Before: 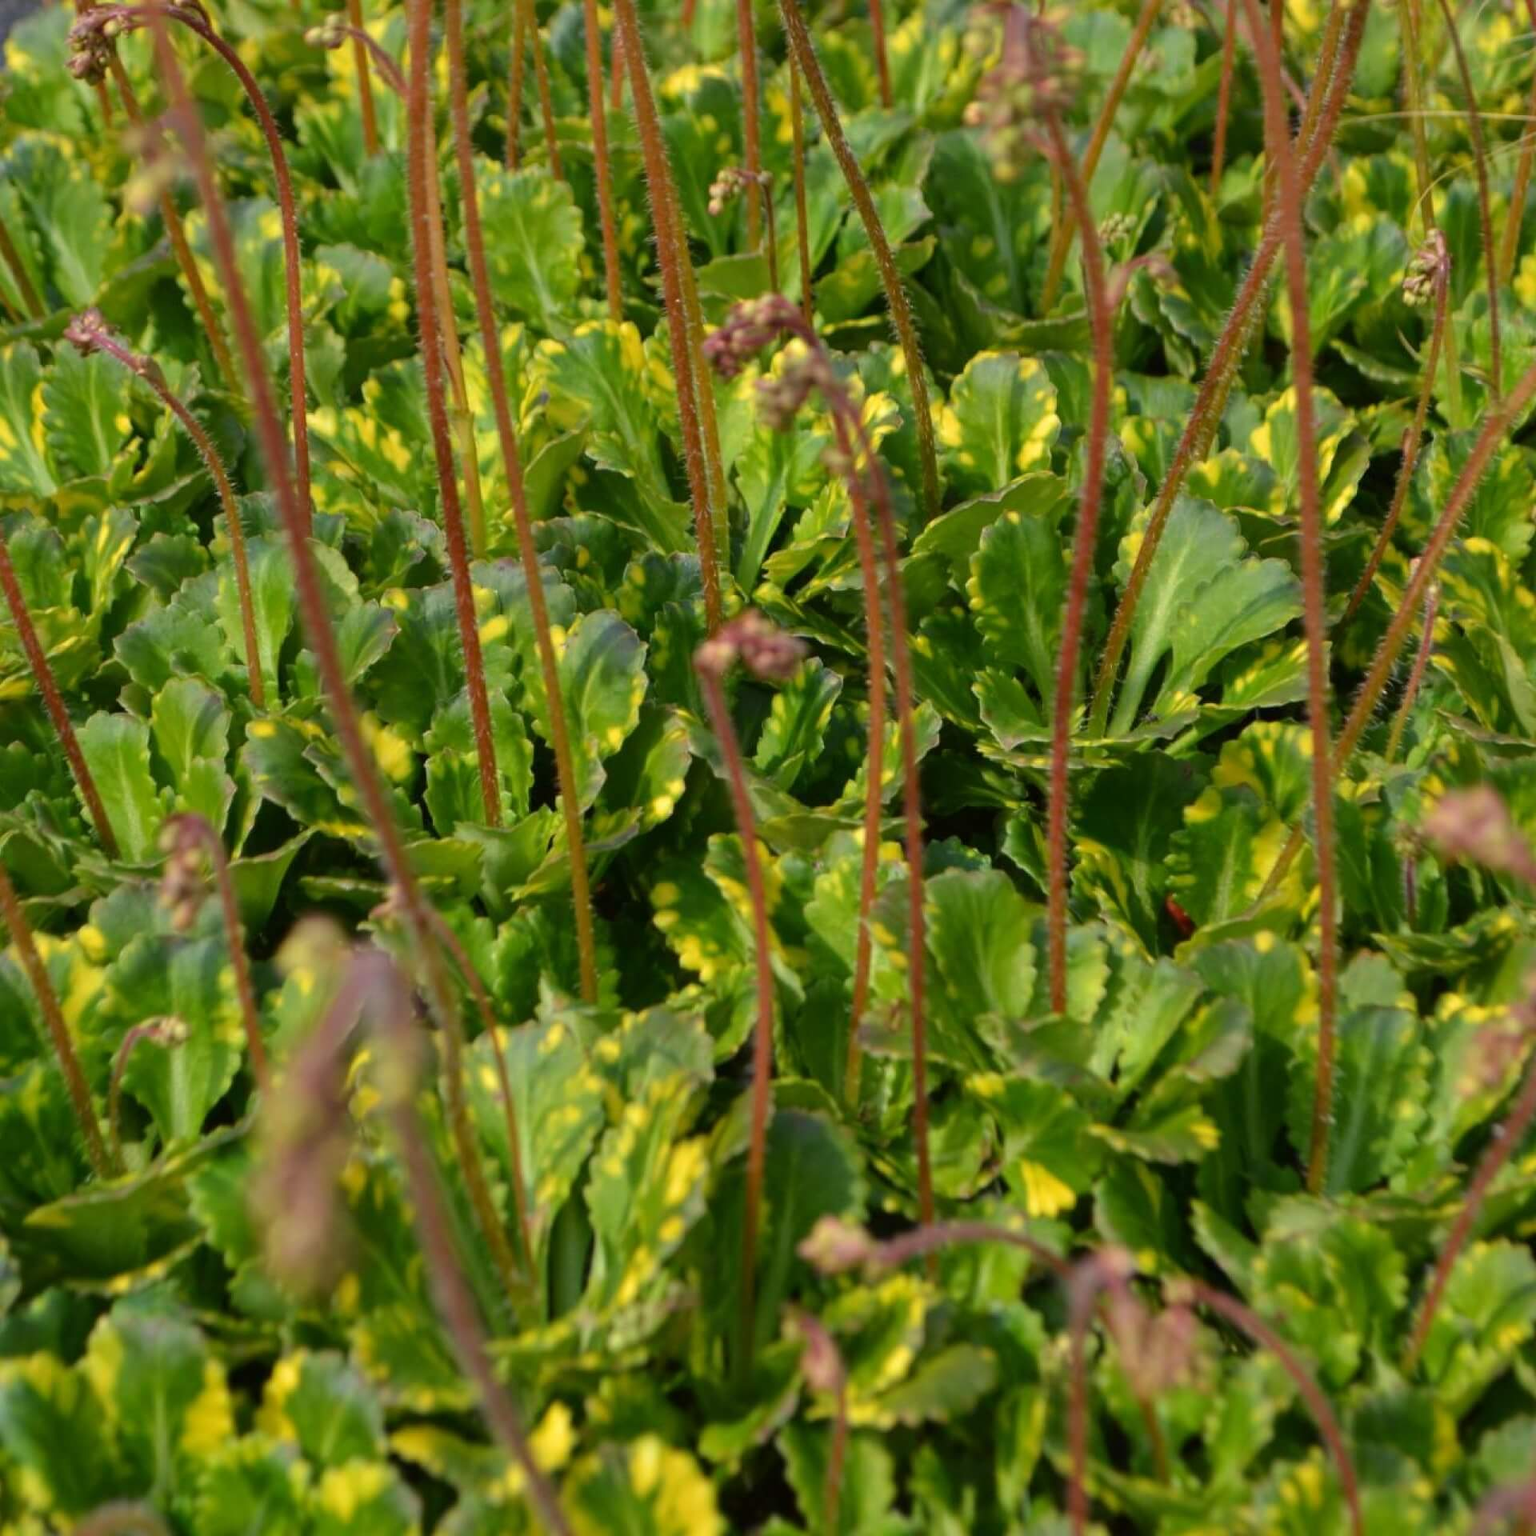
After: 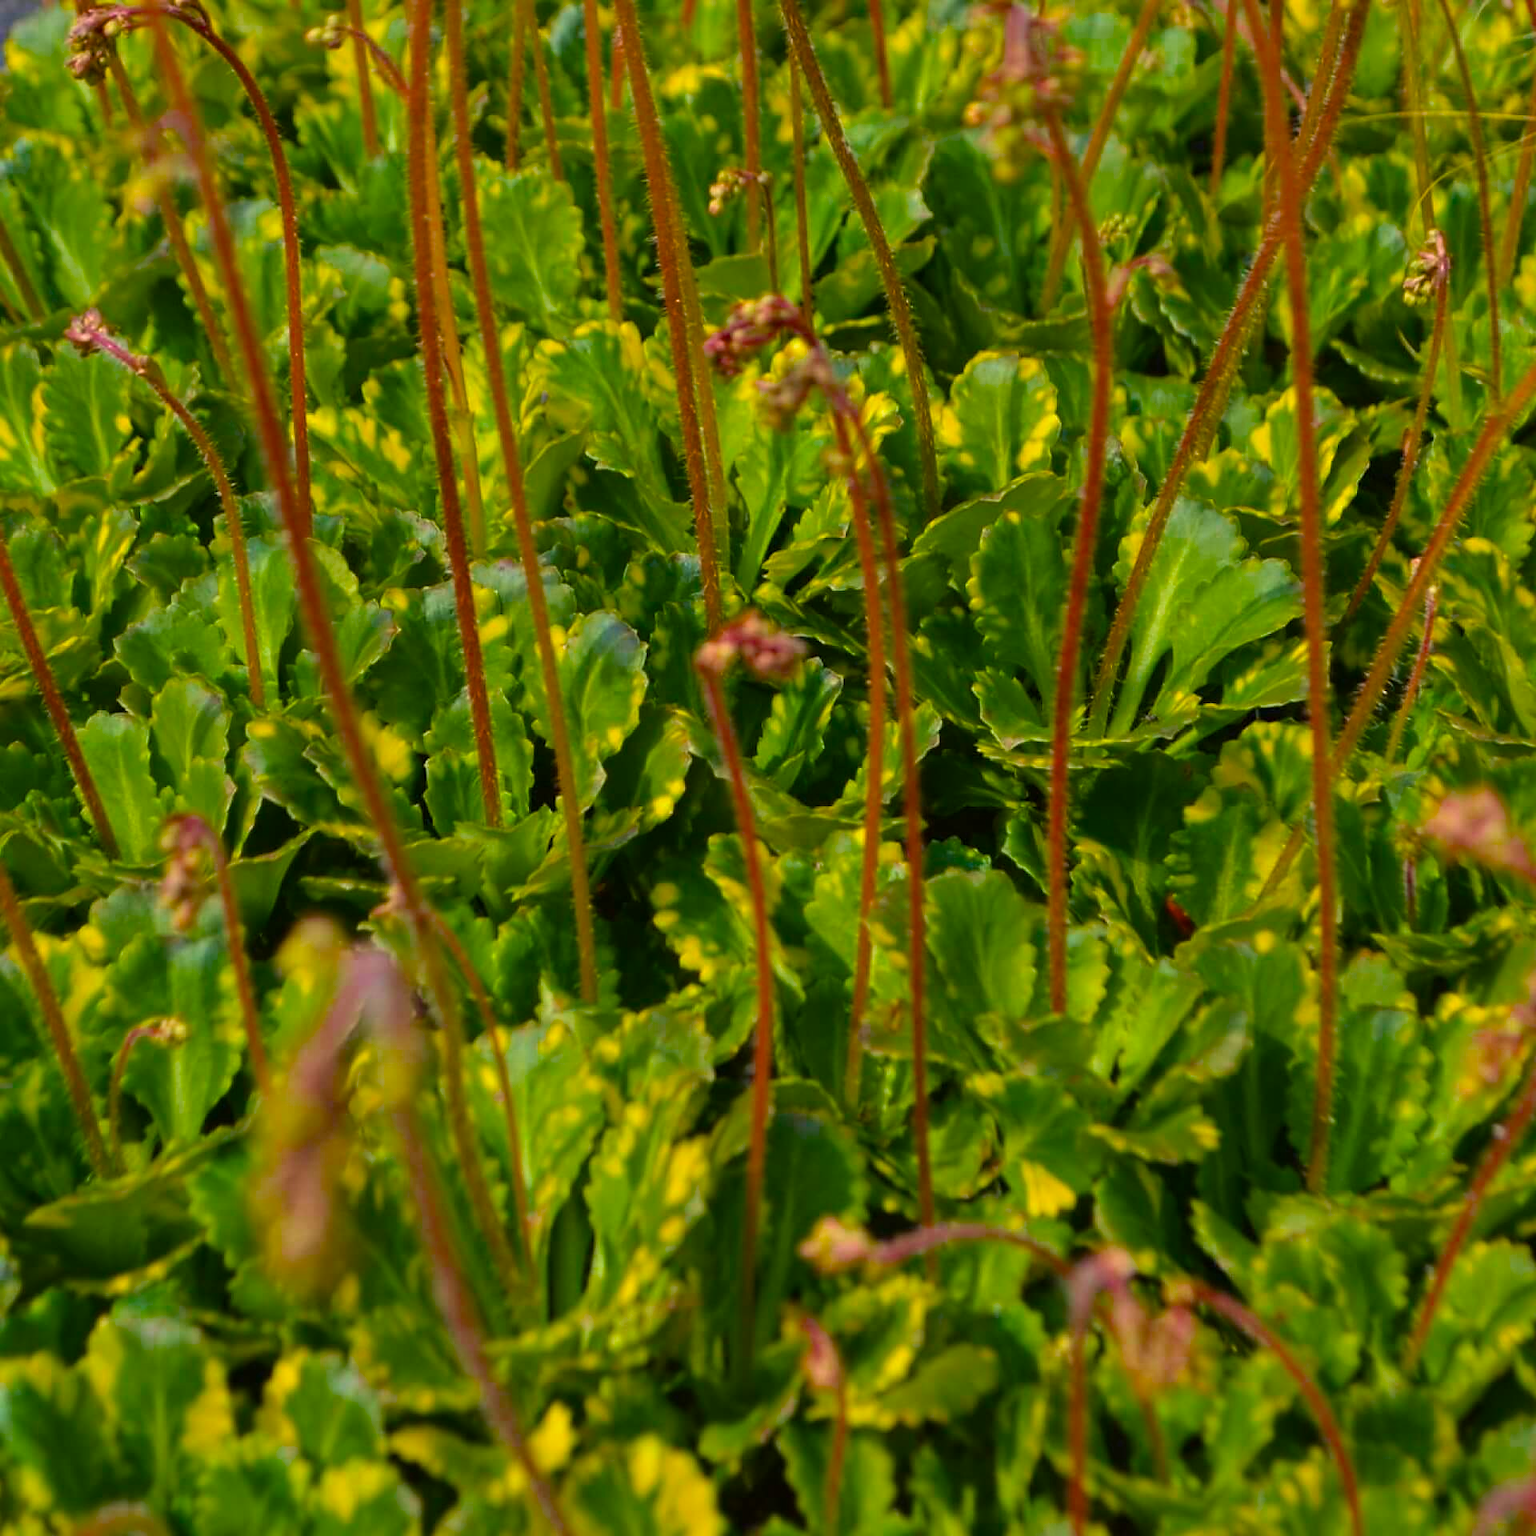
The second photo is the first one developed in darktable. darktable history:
velvia: on, module defaults
exposure: exposure 0.014 EV, compensate highlight preservation false
sharpen: radius 1.823, amount 0.413, threshold 1.178
color balance rgb: perceptual saturation grading › global saturation 29.78%, perceptual brilliance grading › global brilliance 10.762%, saturation formula JzAzBz (2021)
